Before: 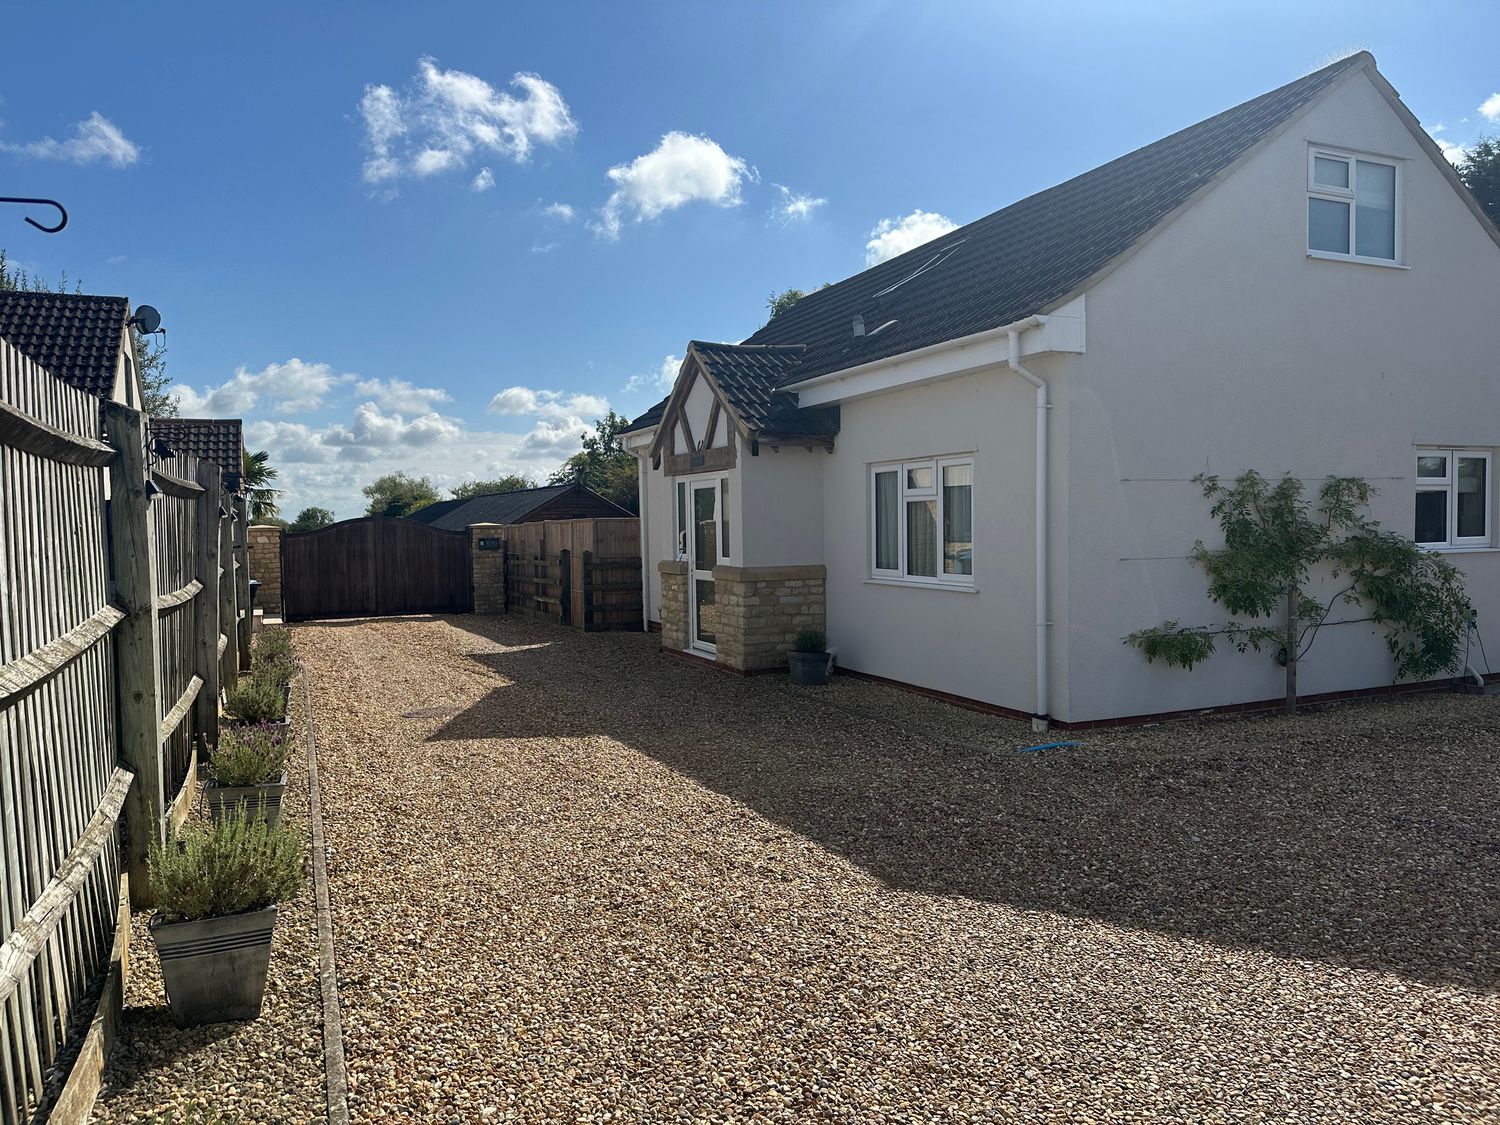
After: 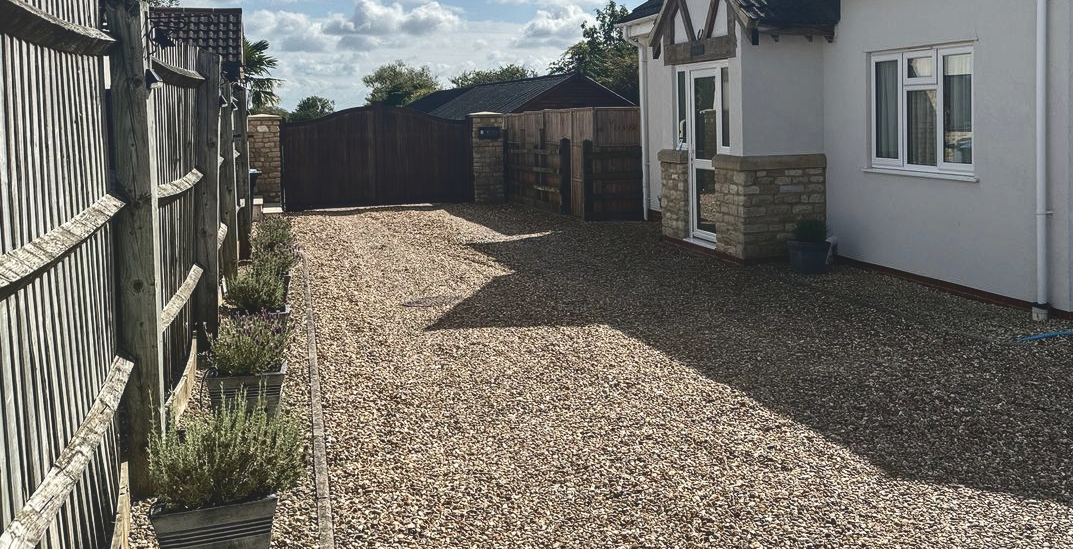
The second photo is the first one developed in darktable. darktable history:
crop: top 36.545%, right 28.419%, bottom 14.569%
tone curve: curves: ch0 [(0, 0.129) (0.187, 0.207) (0.729, 0.789) (1, 1)], color space Lab, independent channels, preserve colors none
exposure: compensate highlight preservation false
velvia: on, module defaults
color correction: highlights b* 0.009, saturation 0.621
local contrast: on, module defaults
